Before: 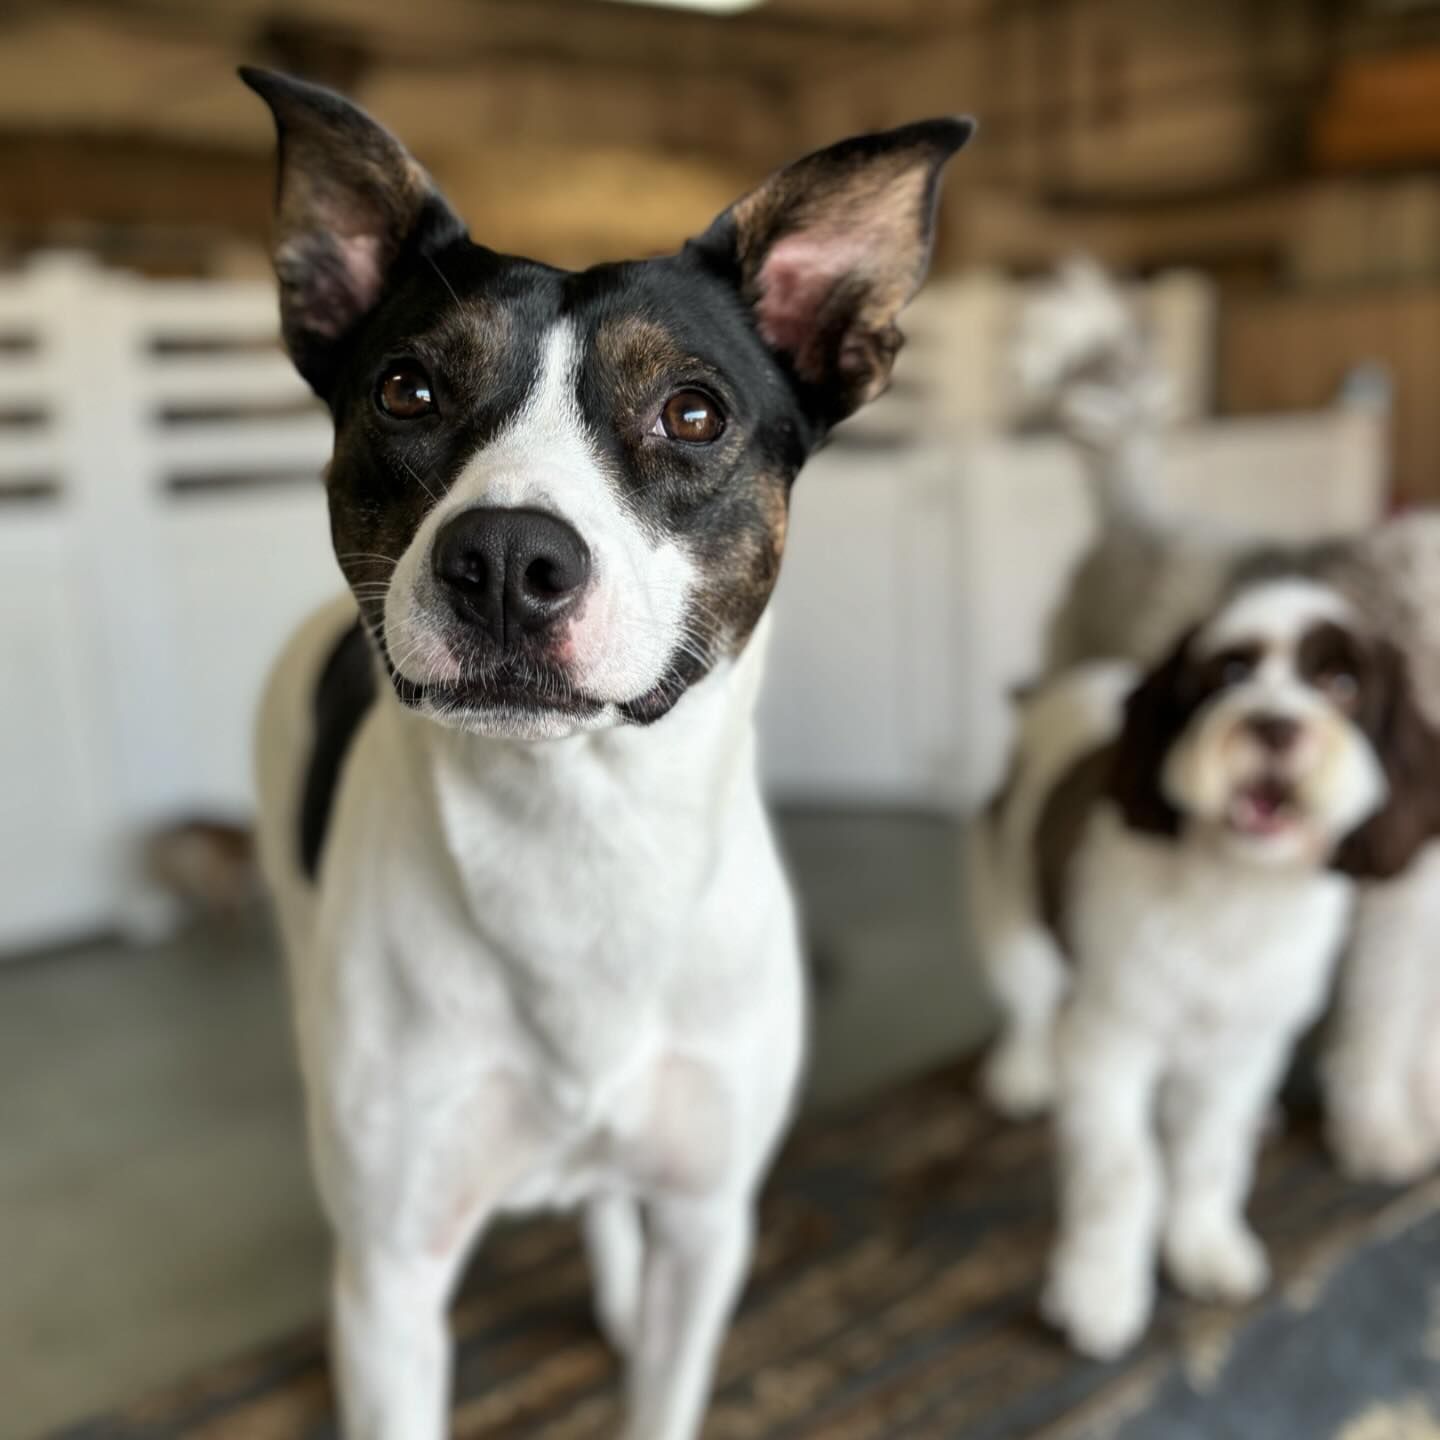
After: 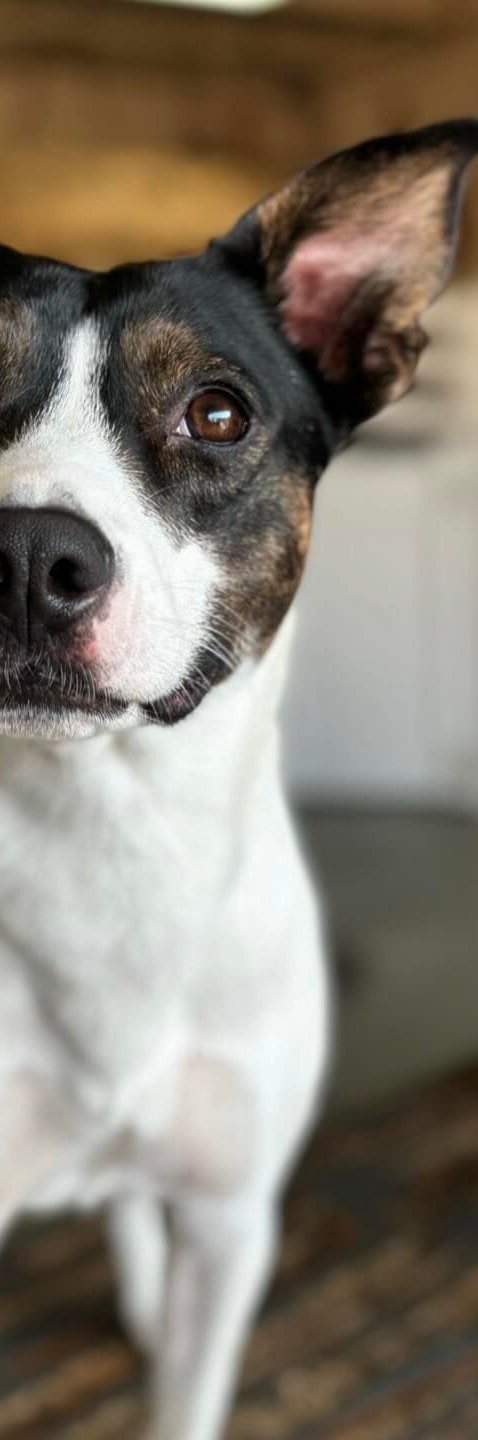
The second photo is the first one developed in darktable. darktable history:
crop: left 33.066%, right 33.674%
